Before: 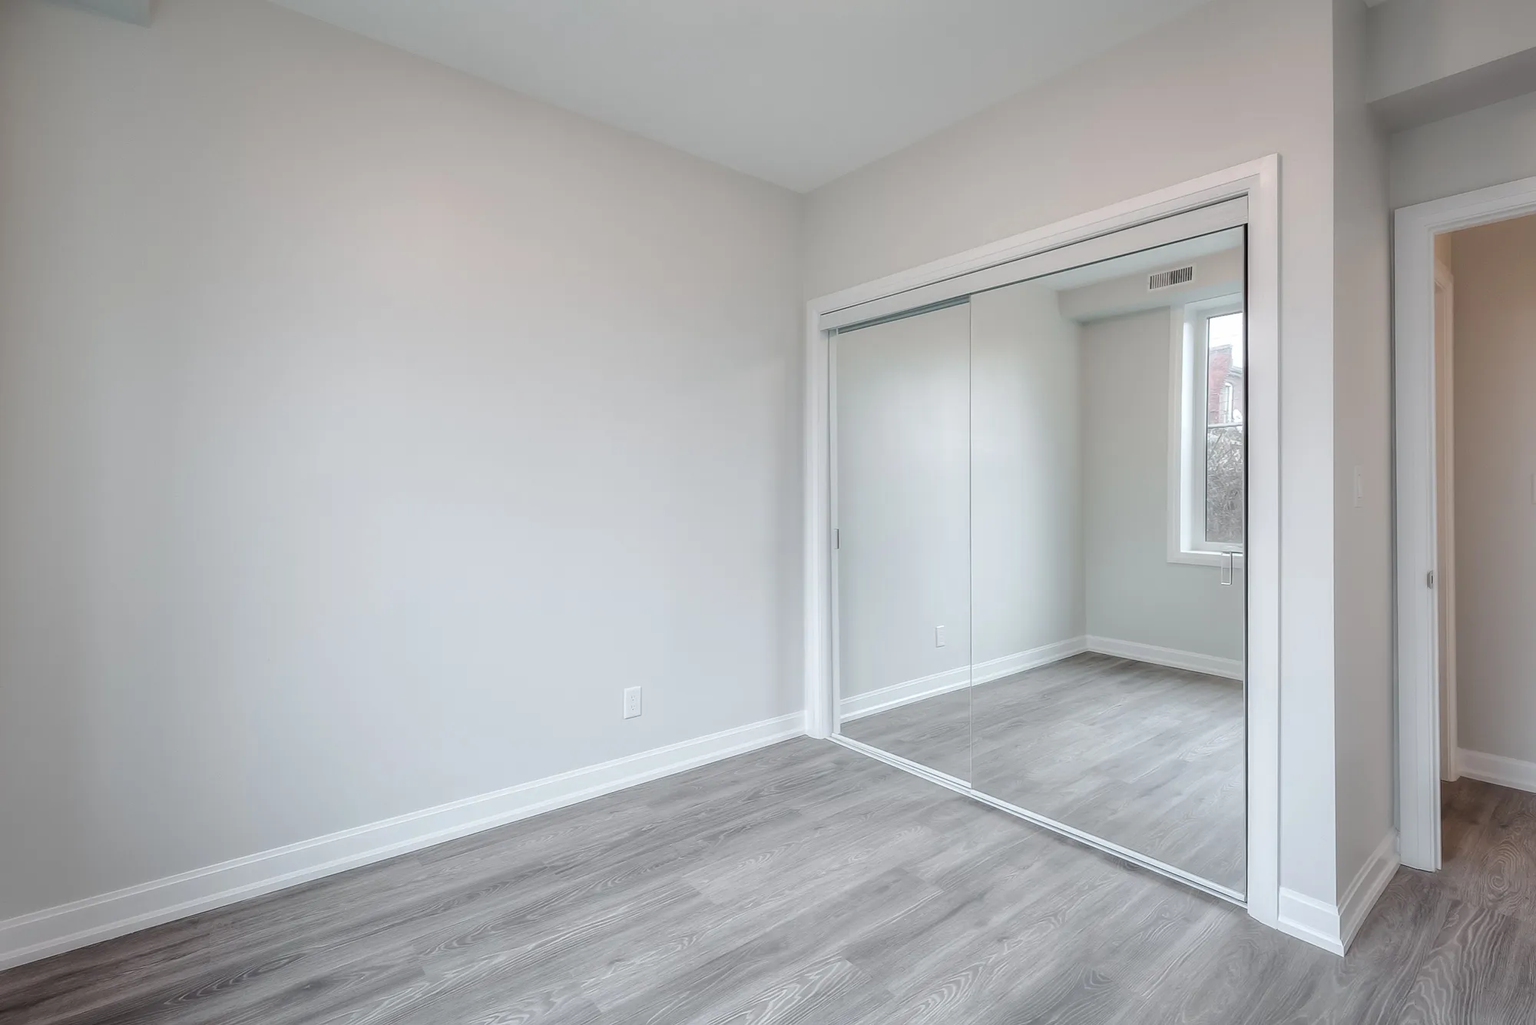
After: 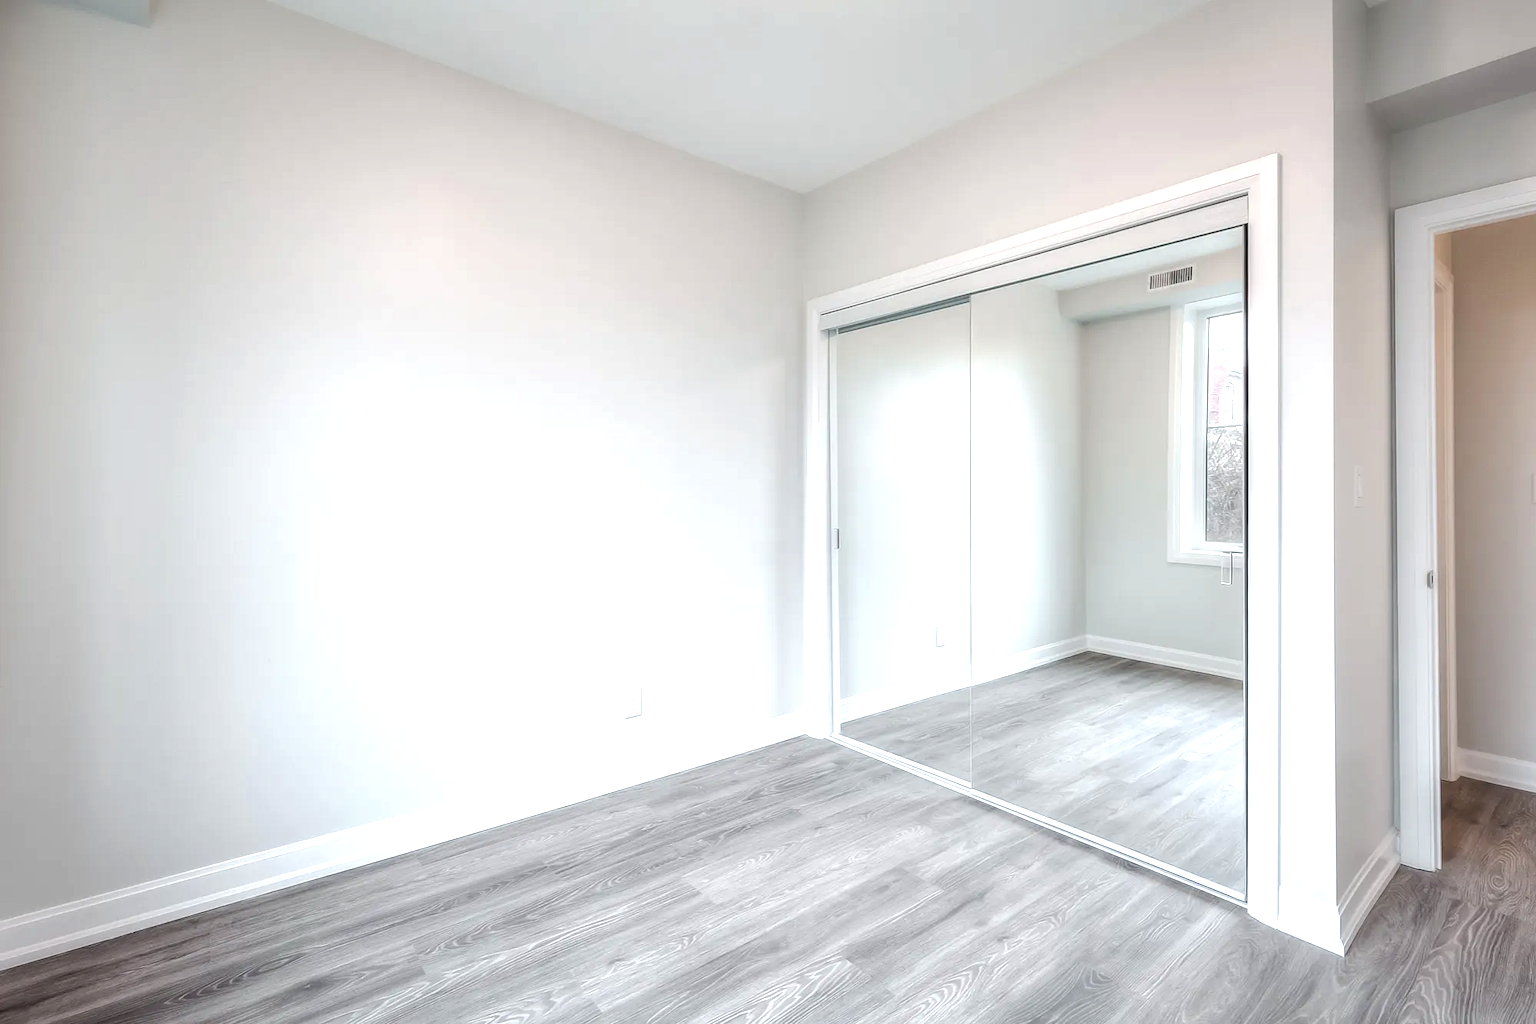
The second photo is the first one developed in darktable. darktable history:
exposure: black level correction 0, exposure 0.7 EV, compensate exposure bias true, compensate highlight preservation false
local contrast: on, module defaults
